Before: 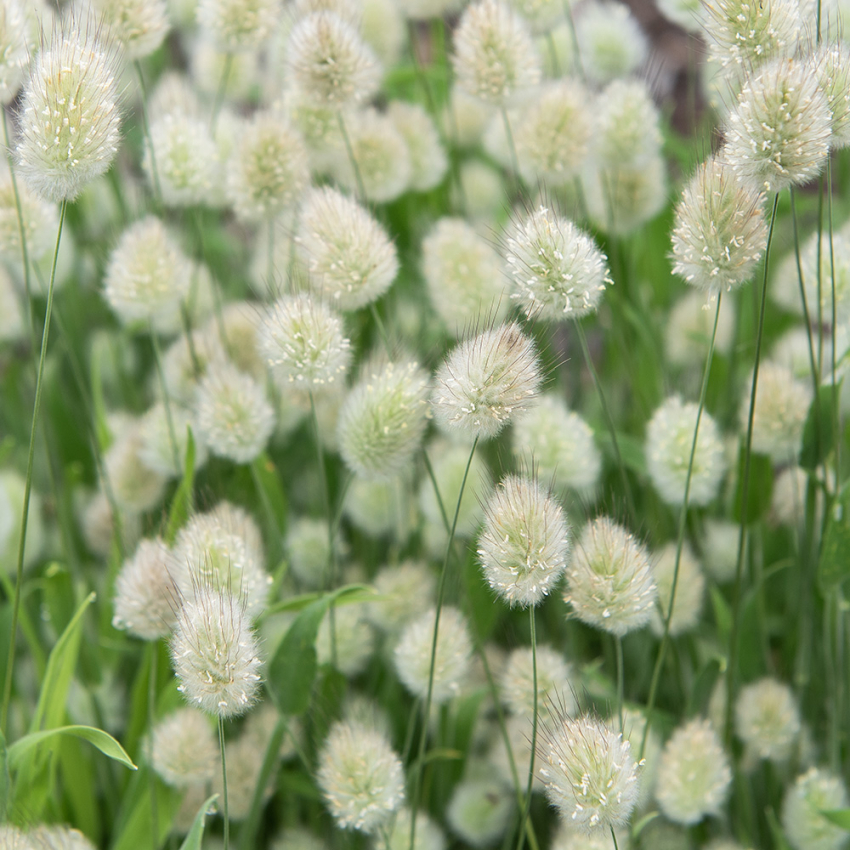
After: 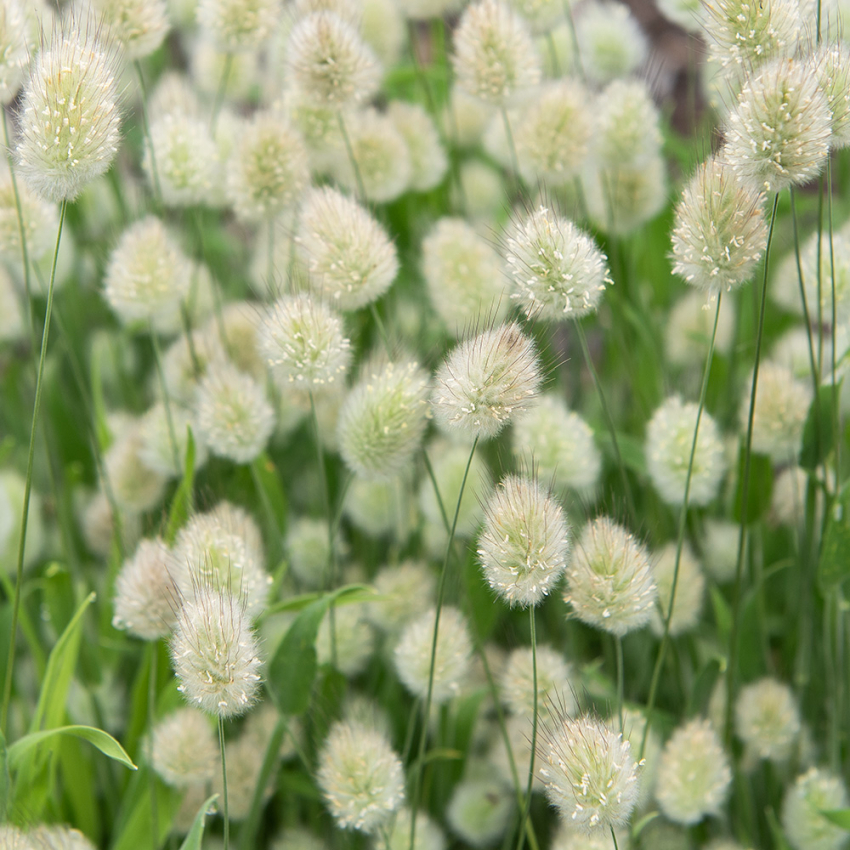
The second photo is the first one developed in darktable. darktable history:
color correction: highlights a* 0.661, highlights b* 2.84, saturation 1.06
